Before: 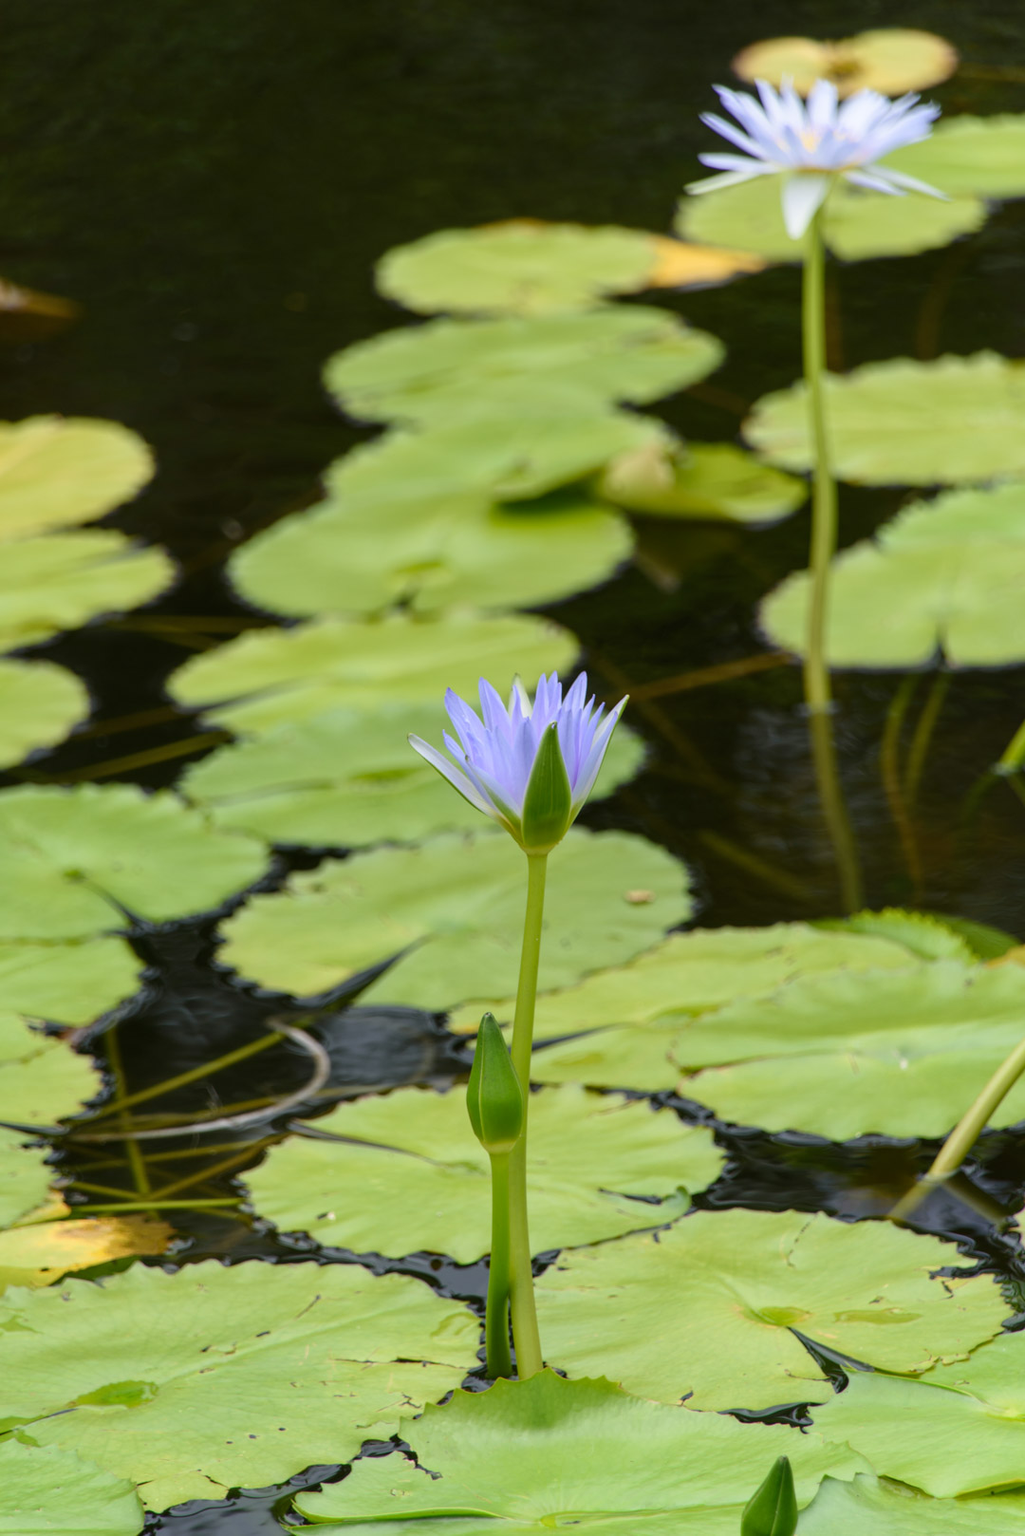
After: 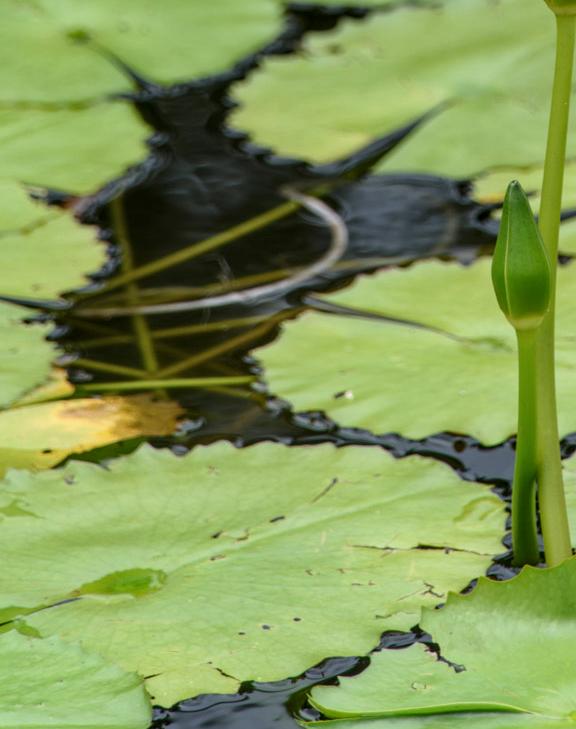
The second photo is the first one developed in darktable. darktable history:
color correction: highlights a* -0.137, highlights b* -5.91, shadows a* -0.137, shadows b* -0.137
crop and rotate: top 54.778%, right 46.61%, bottom 0.159%
local contrast: on, module defaults
